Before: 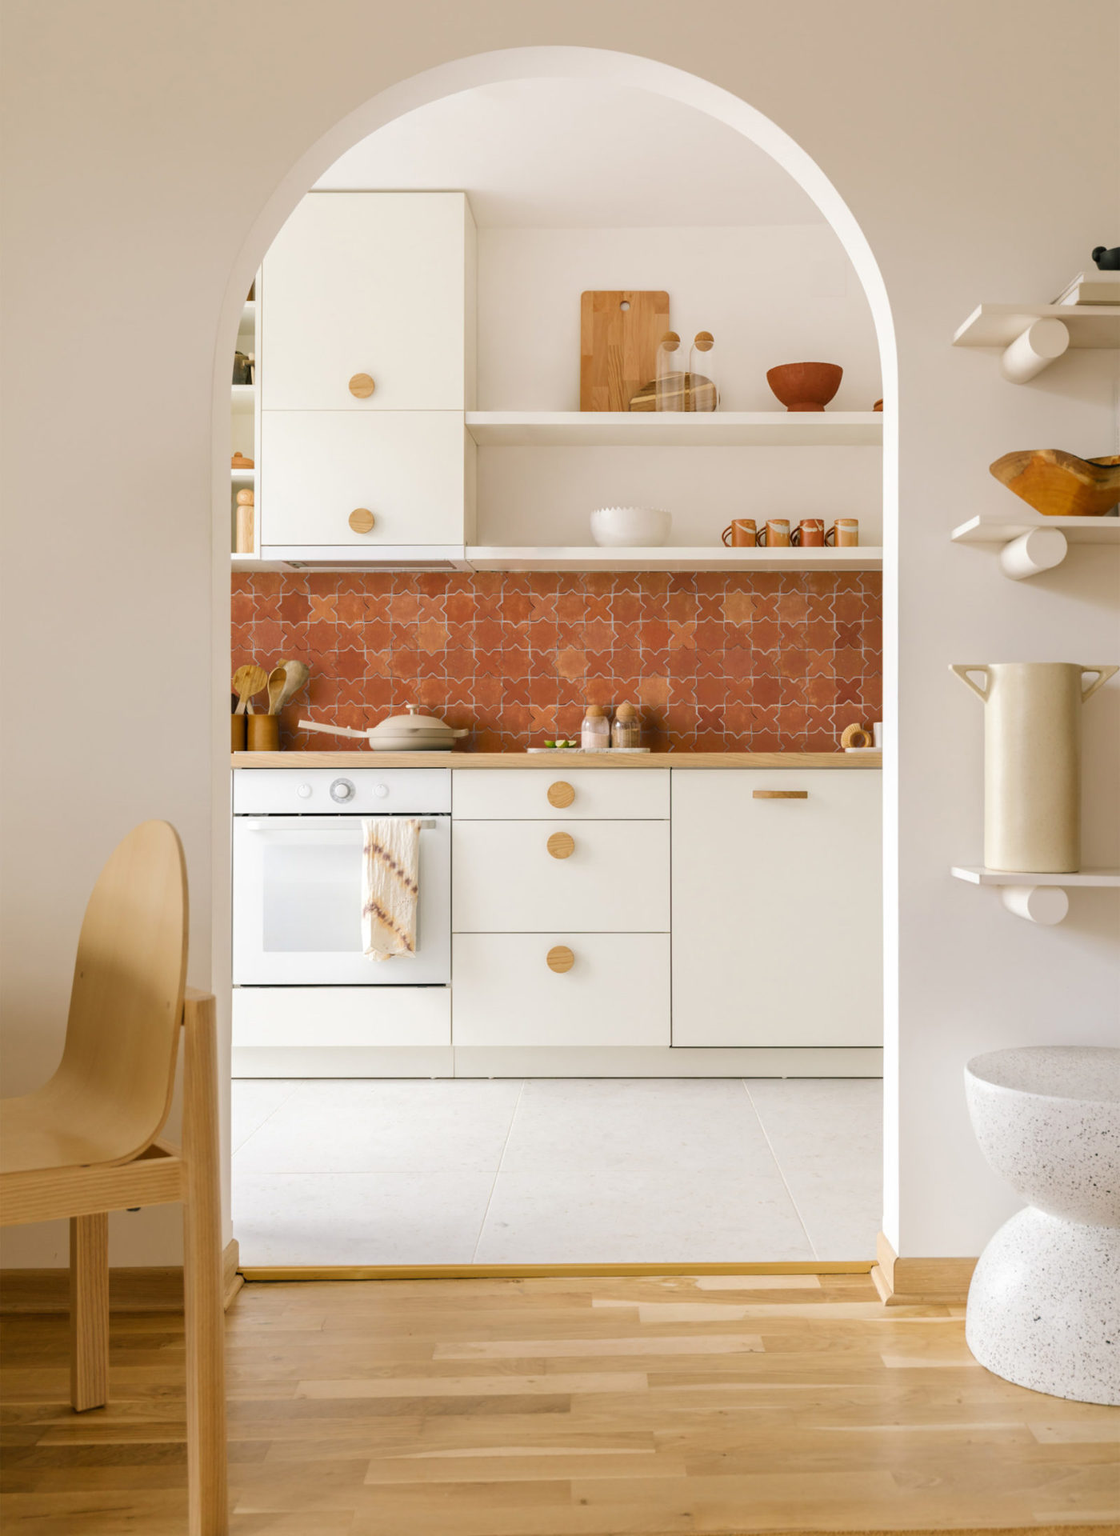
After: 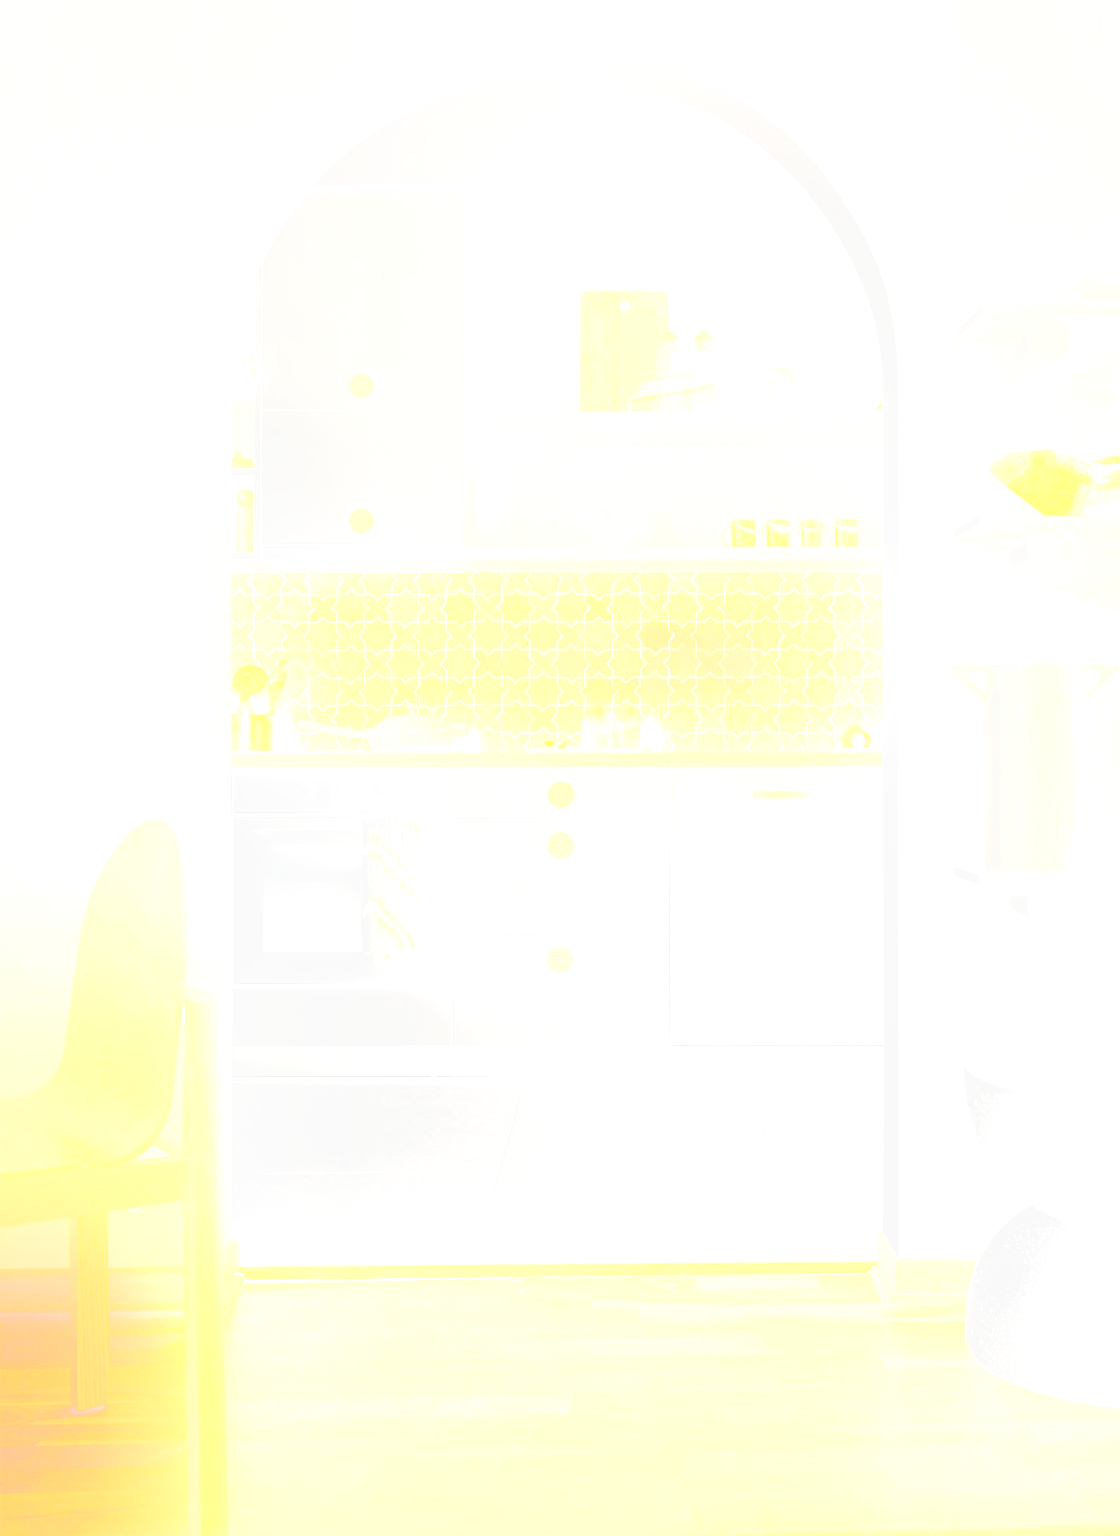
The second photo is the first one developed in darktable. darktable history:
base curve: curves: ch0 [(0, 0) (0.028, 0.03) (0.121, 0.232) (0.46, 0.748) (0.859, 0.968) (1, 1)], preserve colors none
contrast brightness saturation: contrast 0.03, brightness -0.04
shadows and highlights: shadows 12, white point adjustment 1.2, soften with gaussian
local contrast: on, module defaults
bloom: size 25%, threshold 5%, strength 90%
